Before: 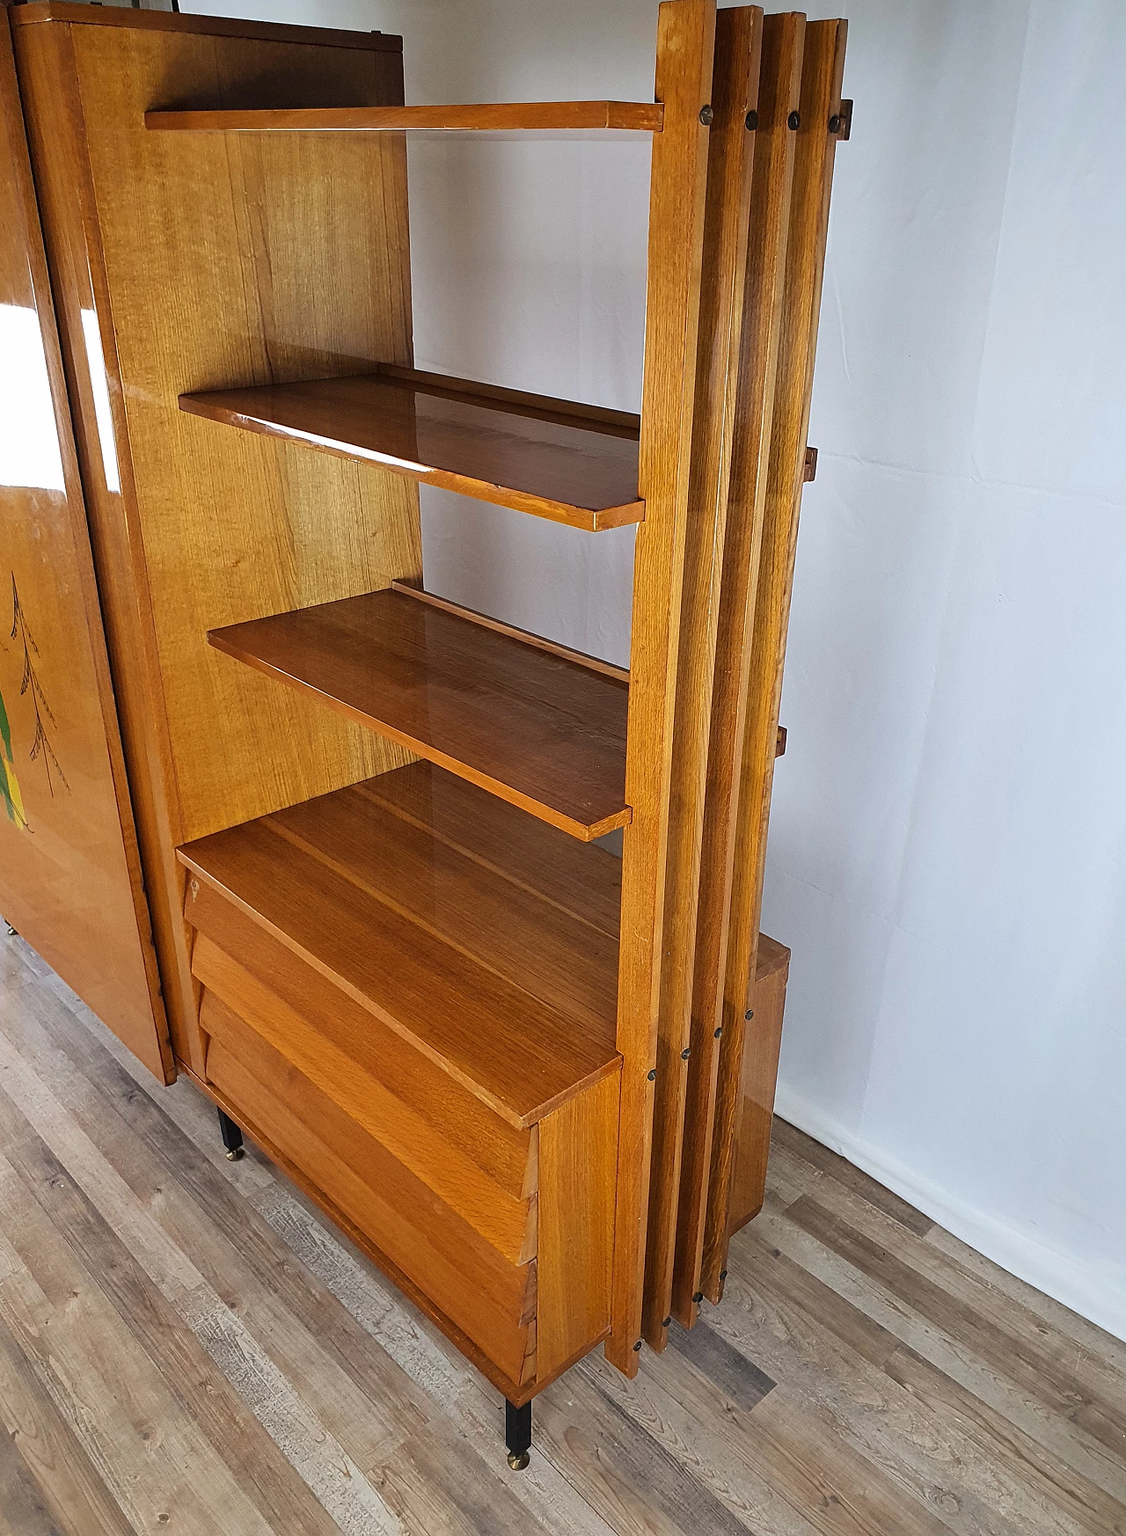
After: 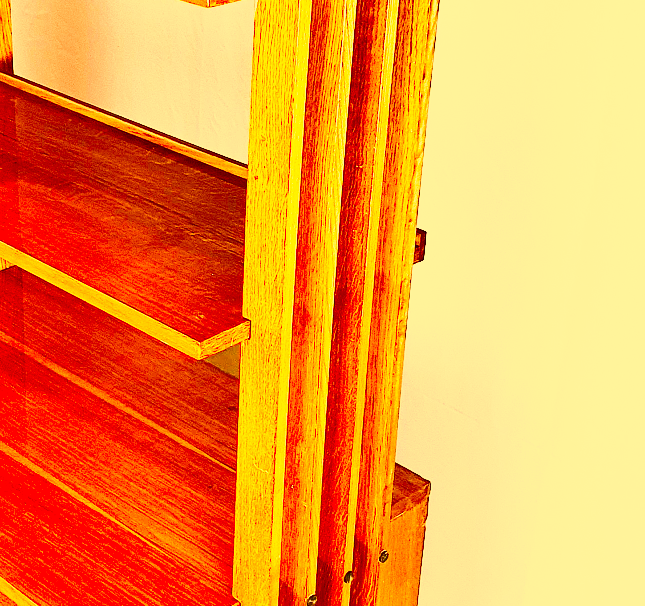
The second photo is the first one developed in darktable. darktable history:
shadows and highlights: low approximation 0.01, soften with gaussian
crop: left 36.582%, top 34.242%, right 12.987%, bottom 31.045%
velvia: on, module defaults
color correction: highlights a* 10.95, highlights b* 30.34, shadows a* 2.76, shadows b* 17.35, saturation 1.73
base curve: curves: ch0 [(0, 0) (0.007, 0.004) (0.027, 0.03) (0.046, 0.07) (0.207, 0.54) (0.442, 0.872) (0.673, 0.972) (1, 1)], preserve colors none
exposure: exposure 0.6 EV, compensate highlight preservation false
